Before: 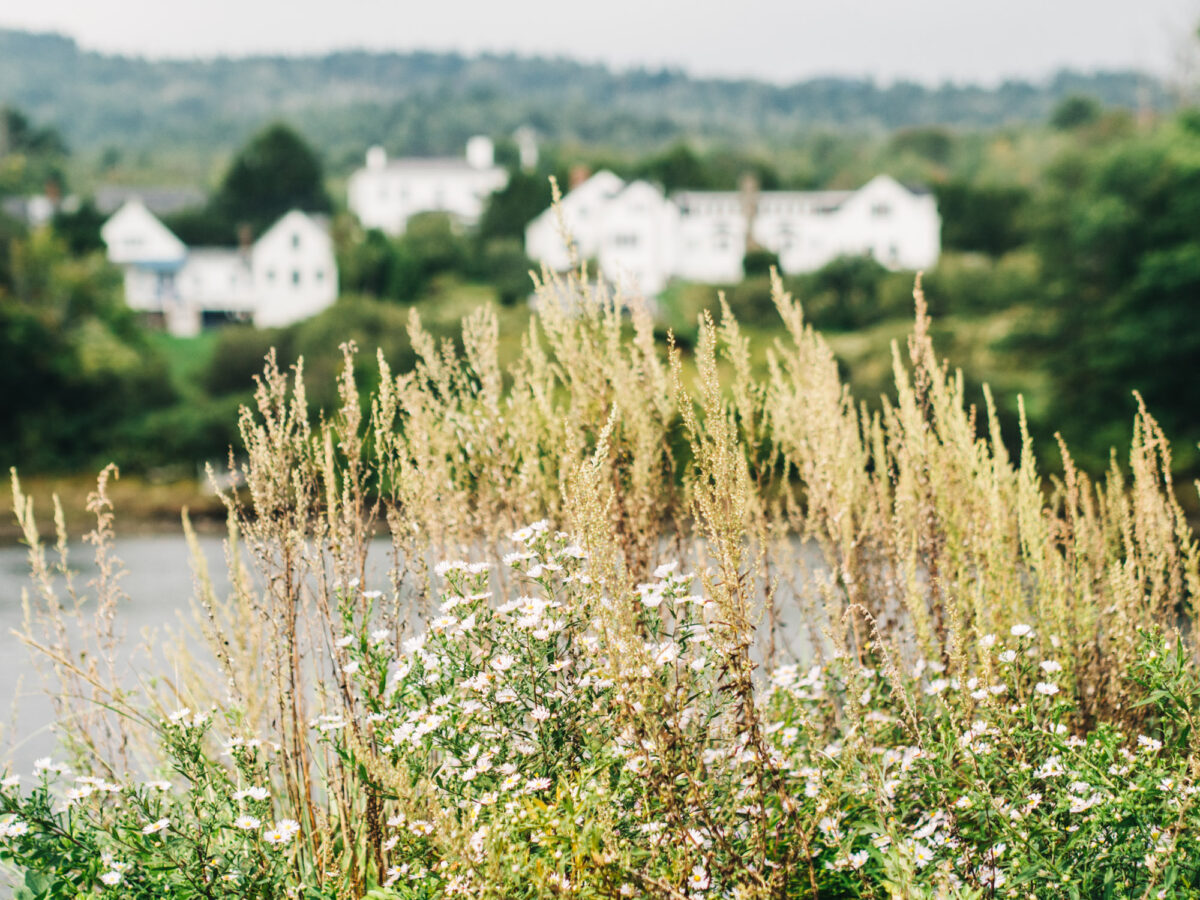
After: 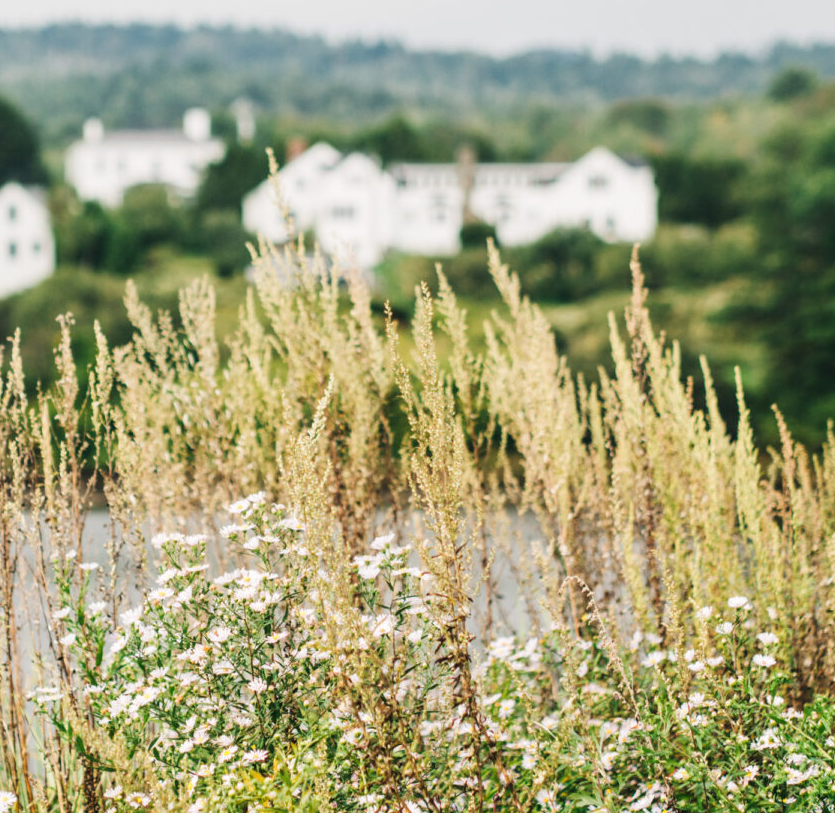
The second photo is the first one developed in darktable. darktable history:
crop and rotate: left 23.659%, top 3.116%, right 6.7%, bottom 6.525%
